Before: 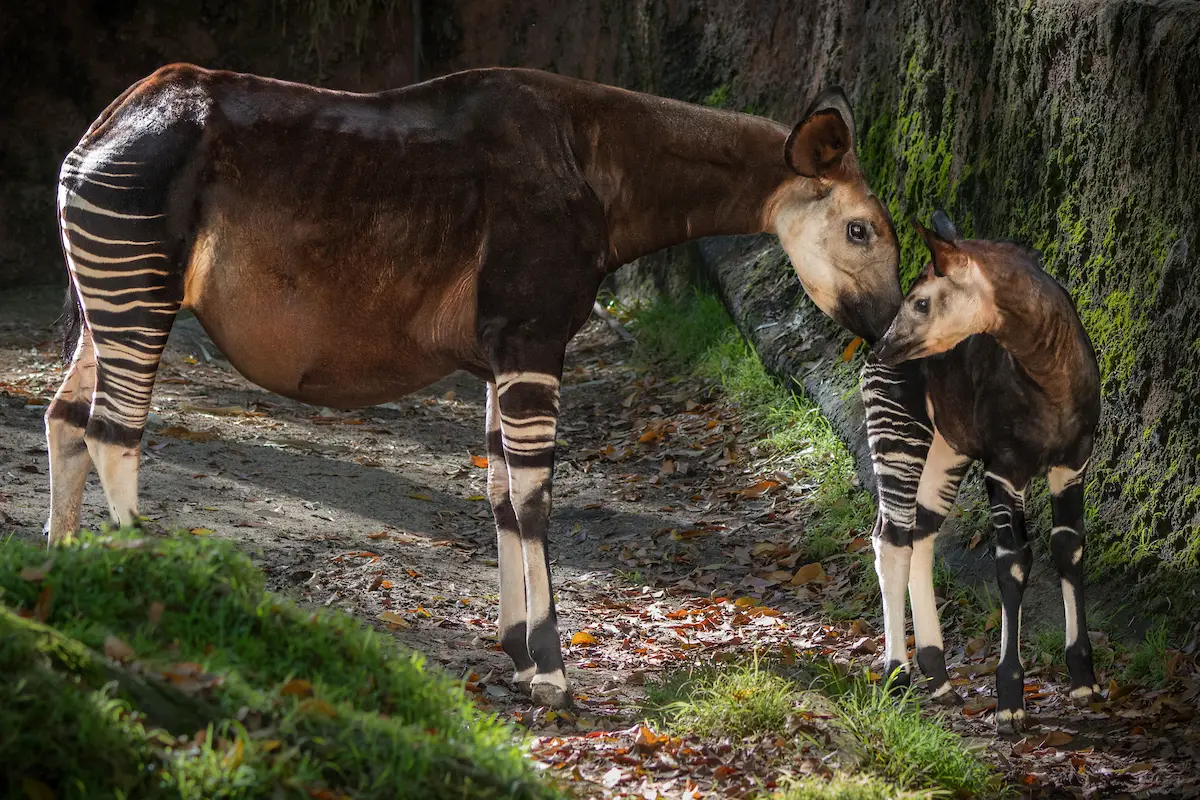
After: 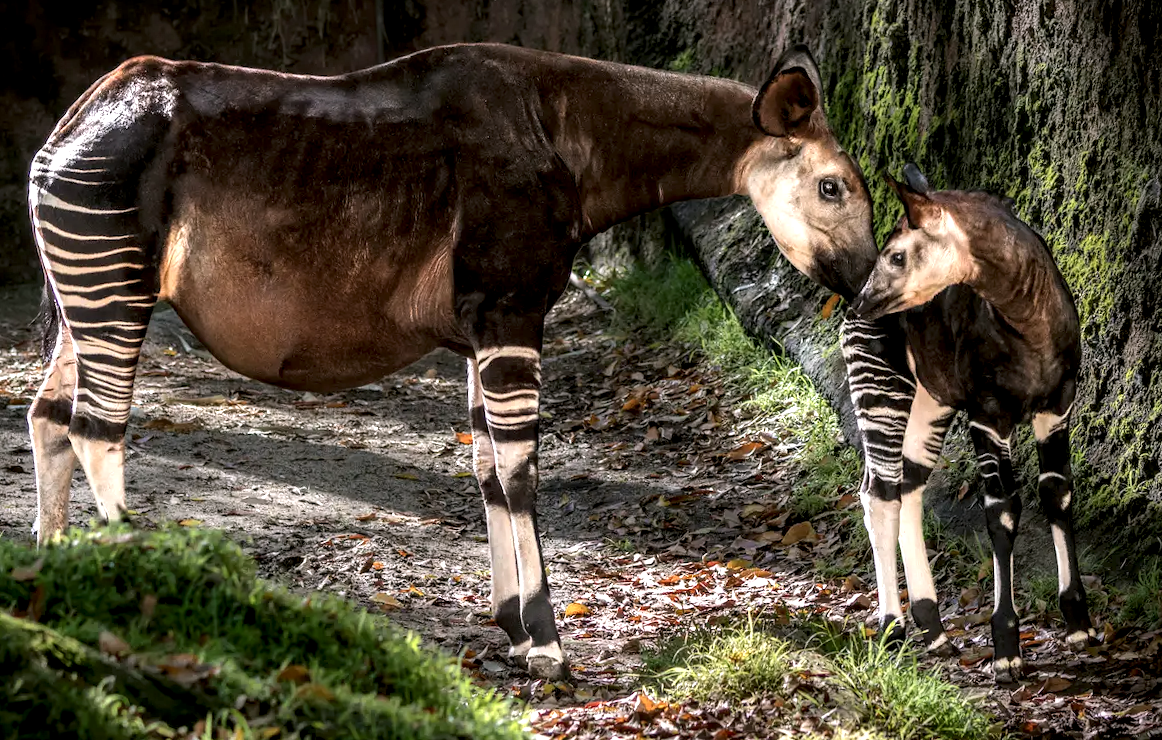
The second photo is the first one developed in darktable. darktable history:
local contrast: highlights 80%, shadows 57%, detail 175%, midtone range 0.602
color correction: highlights a* 3.12, highlights b* -1.55, shadows a* -0.101, shadows b* 2.52, saturation 0.98
rotate and perspective: rotation -3°, crop left 0.031, crop right 0.968, crop top 0.07, crop bottom 0.93
